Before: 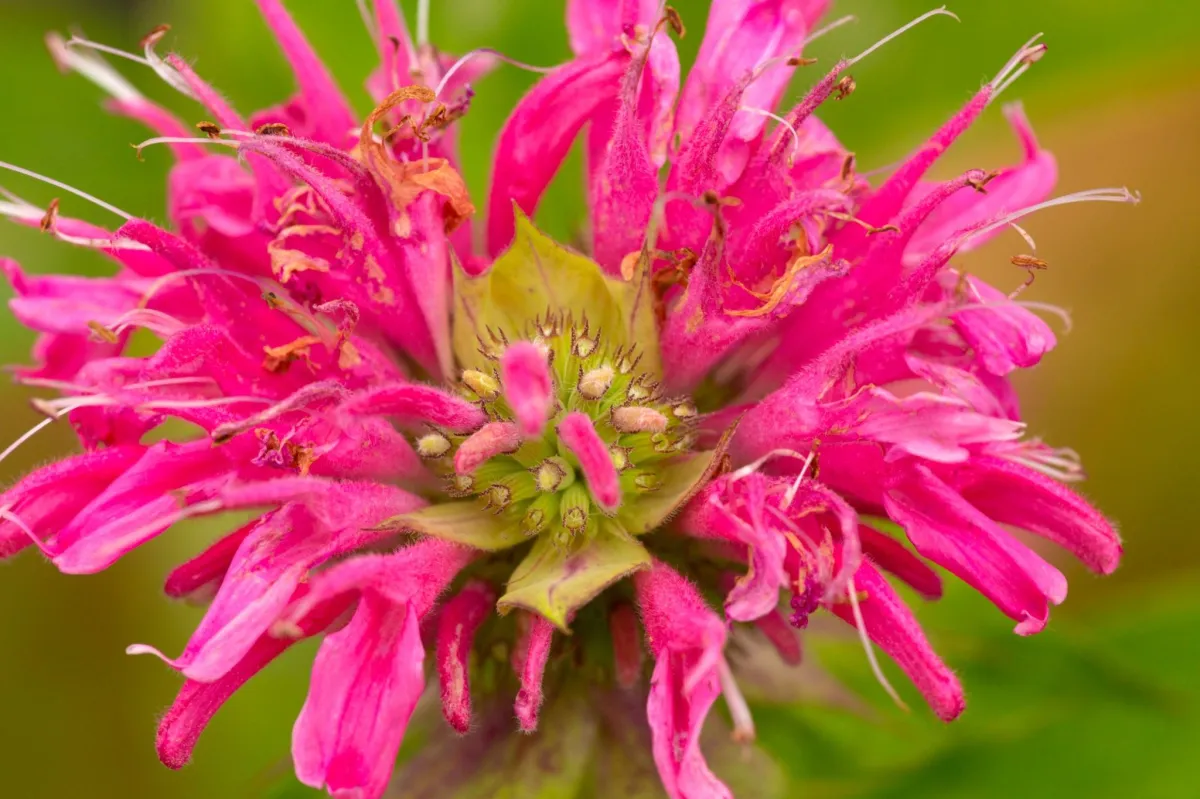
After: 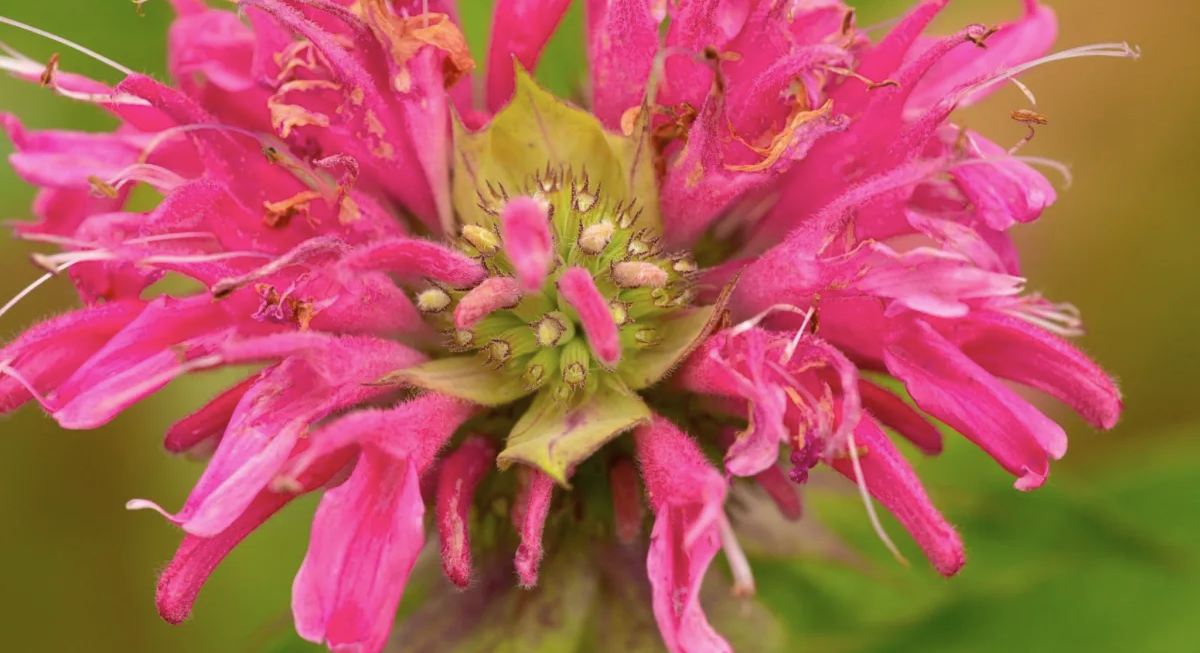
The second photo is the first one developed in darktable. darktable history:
color correction: highlights b* 0.011, saturation 0.864
crop and rotate: top 18.261%
